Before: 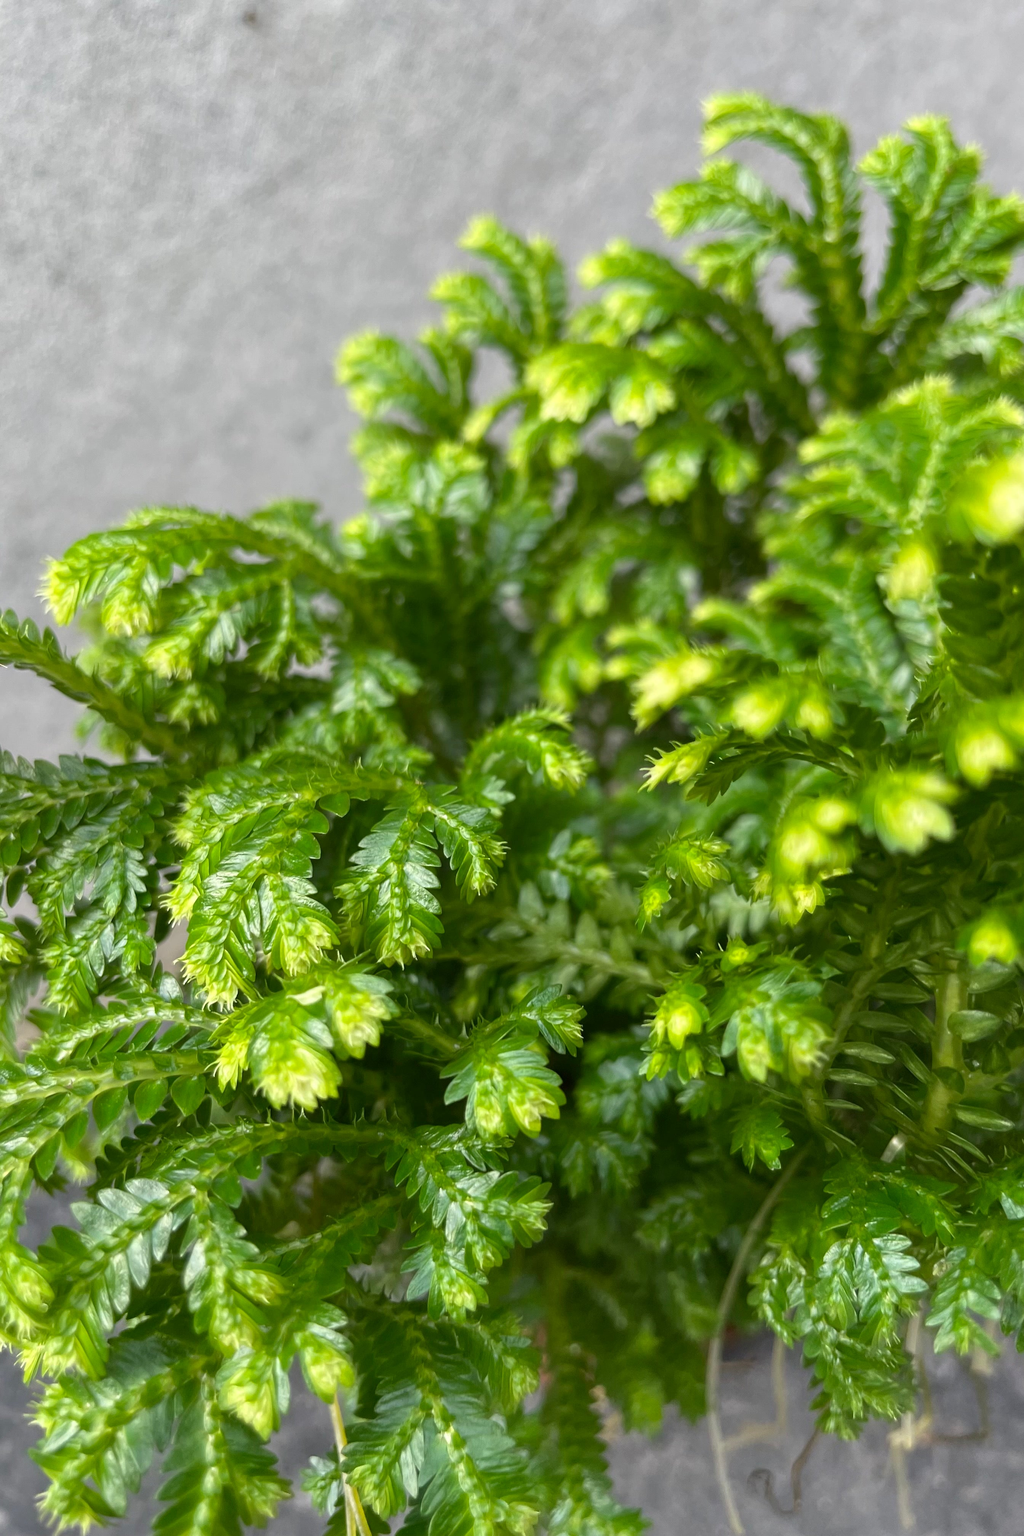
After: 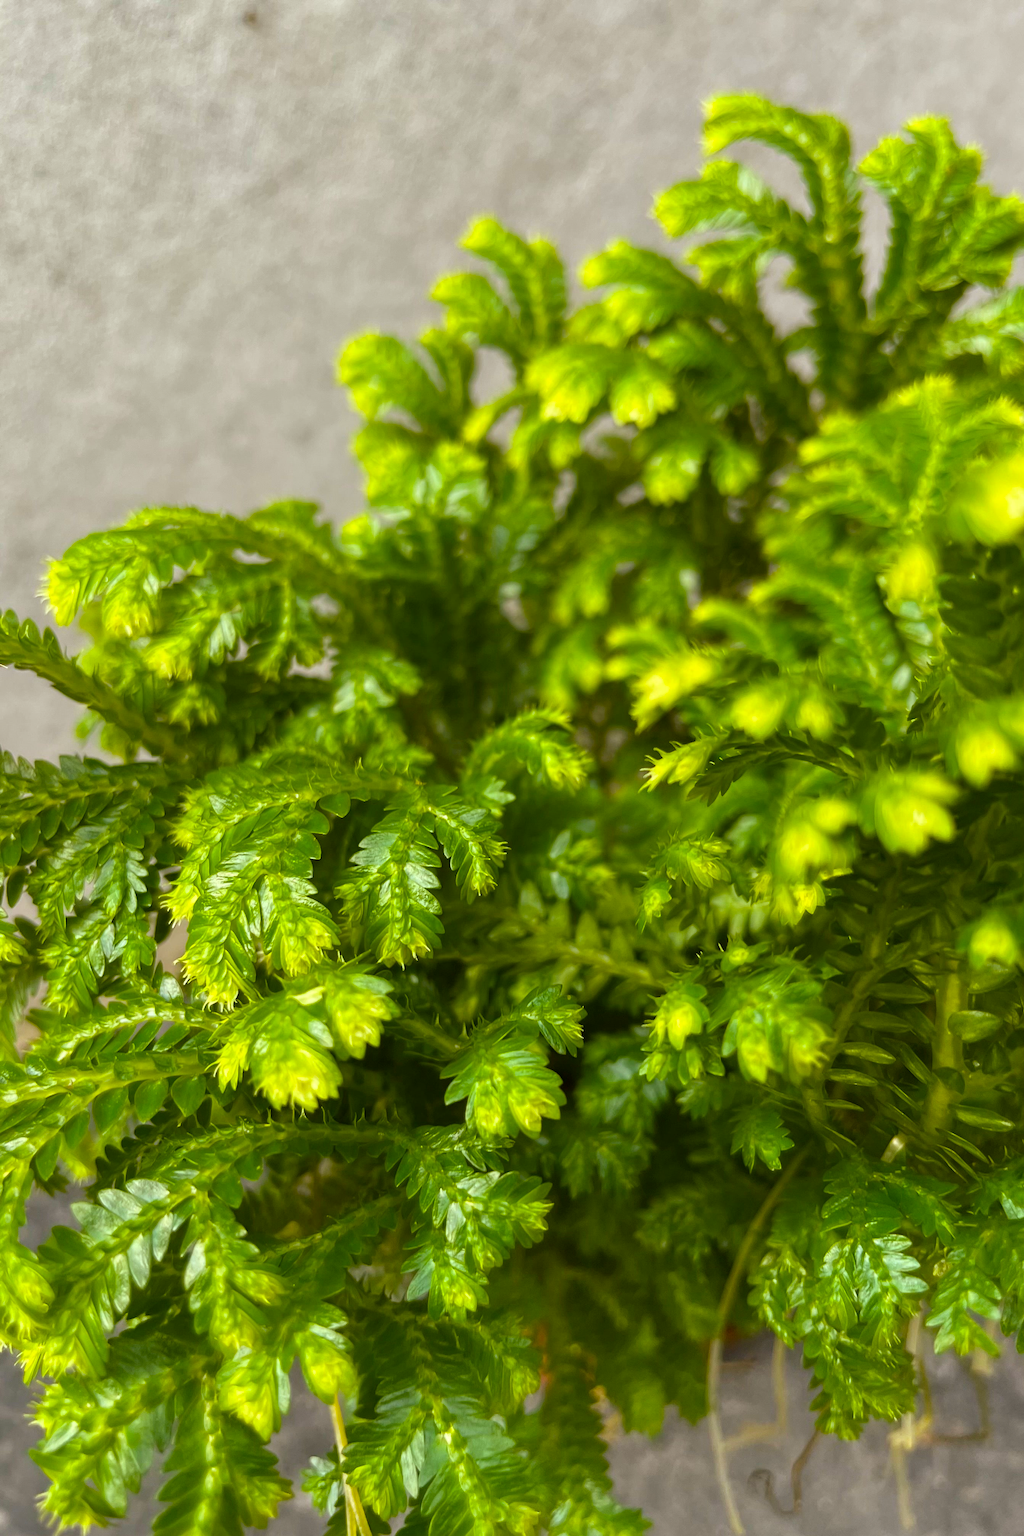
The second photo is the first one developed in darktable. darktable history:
color balance rgb: shadows lift › chroma 2.034%, shadows lift › hue 220.41°, power › chroma 2.487%, power › hue 68.78°, perceptual saturation grading › global saturation 30.611%, global vibrance 20%
